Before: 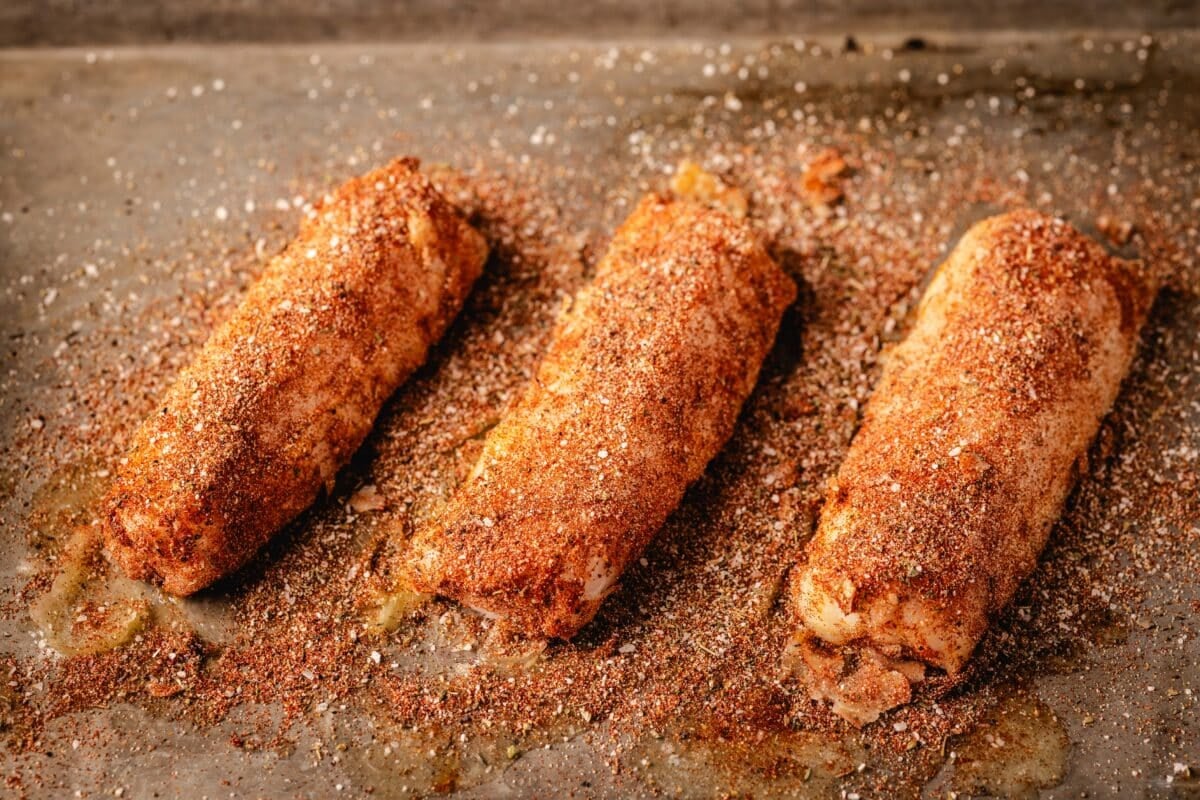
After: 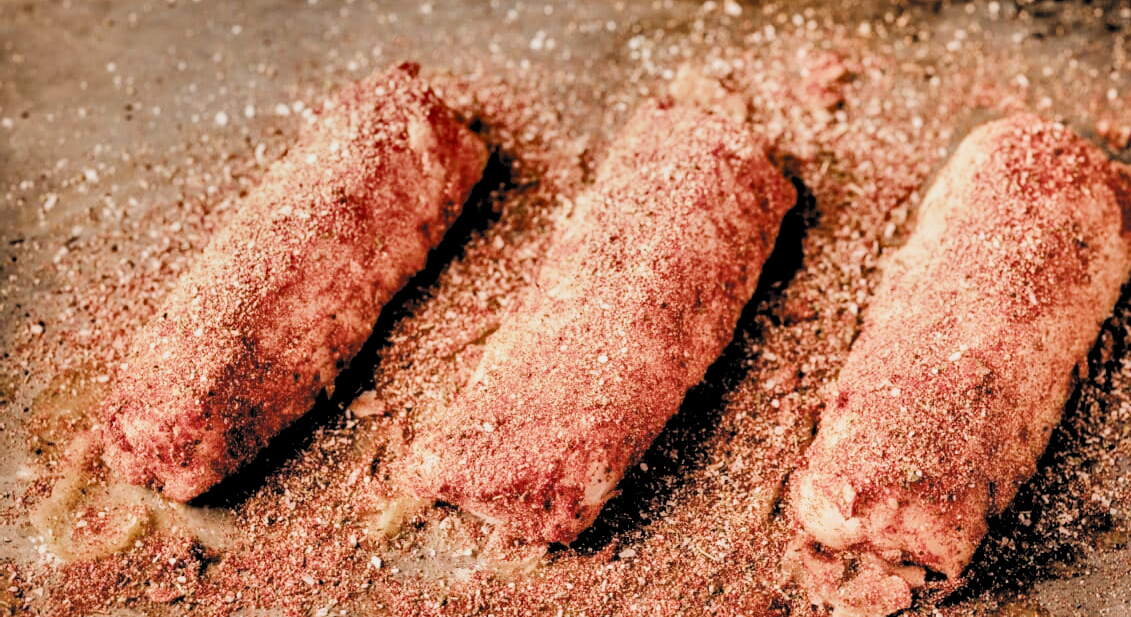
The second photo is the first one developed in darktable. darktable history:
shadows and highlights: shadows 21, highlights -81.78, soften with gaussian
crop and rotate: angle 0.037°, top 11.905%, right 5.652%, bottom 10.828%
exposure: black level correction 0, exposure 1.001 EV, compensate exposure bias true, compensate highlight preservation false
filmic rgb: black relative exposure -2.81 EV, white relative exposure 4.56 EV, hardness 1.75, contrast 1.239, color science v4 (2020)
